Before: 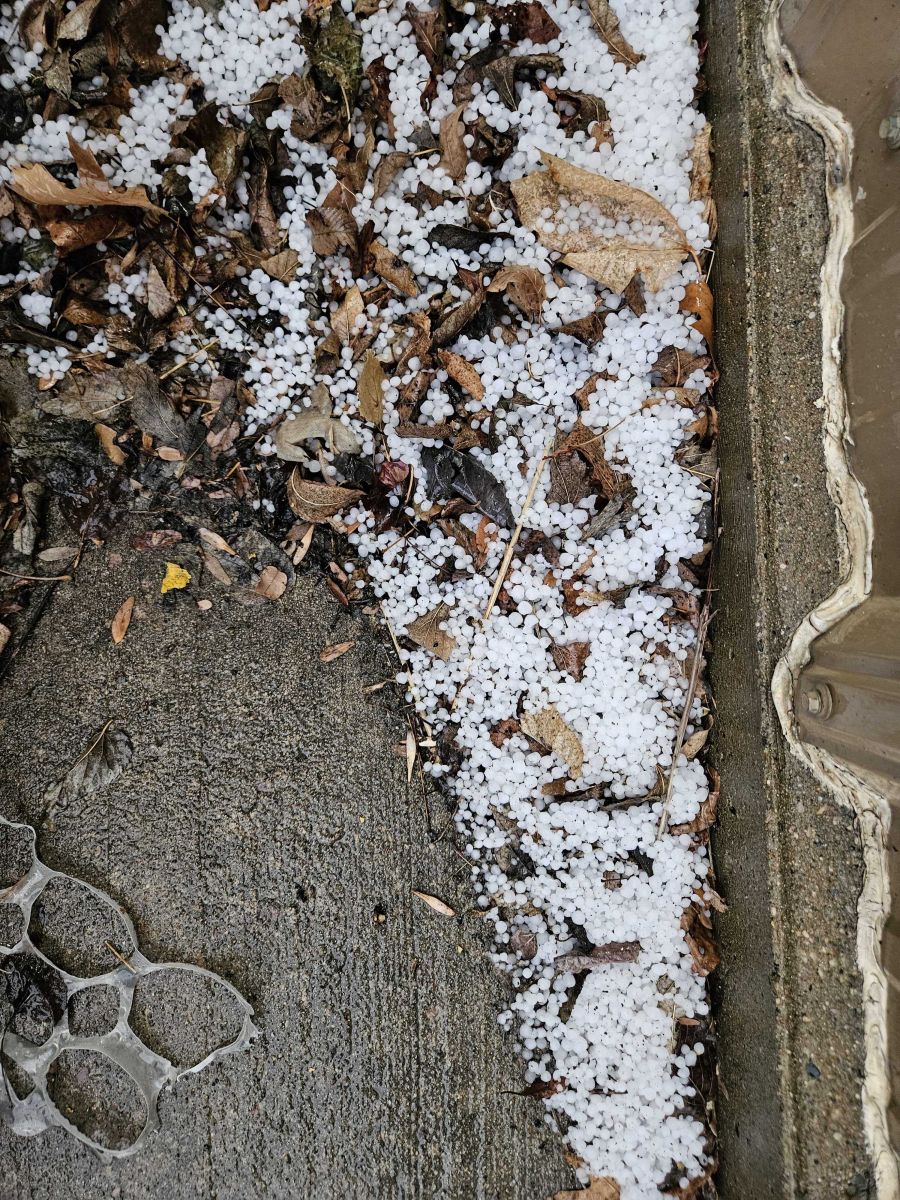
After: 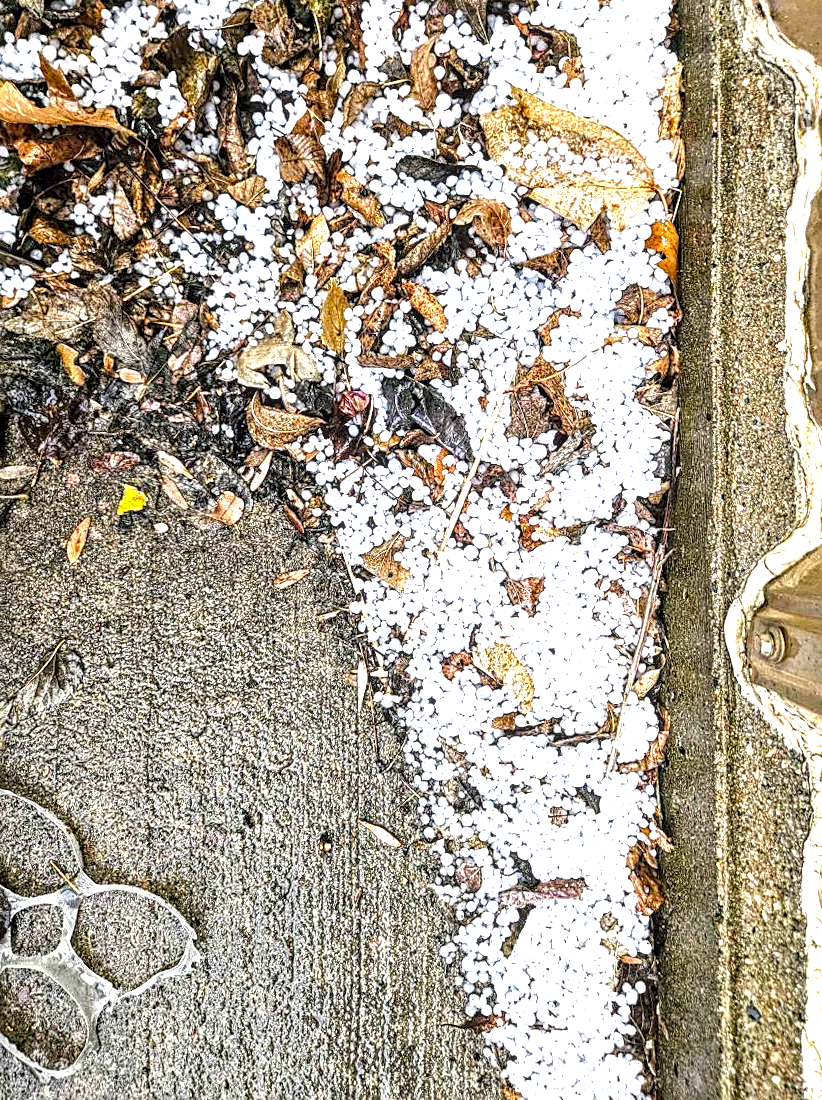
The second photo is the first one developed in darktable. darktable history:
crop and rotate: angle -1.84°, left 3.089%, top 3.95%, right 1.629%, bottom 0.451%
local contrast: highlights 7%, shadows 37%, detail 183%, midtone range 0.475
tone equalizer: edges refinement/feathering 500, mask exposure compensation -1.57 EV, preserve details no
sharpen: on, module defaults
haze removal: compatibility mode true
exposure: black level correction 0, exposure 1.441 EV, compensate exposure bias true, compensate highlight preservation false
color balance rgb: perceptual saturation grading › global saturation 30.972%, global vibrance 14.275%
